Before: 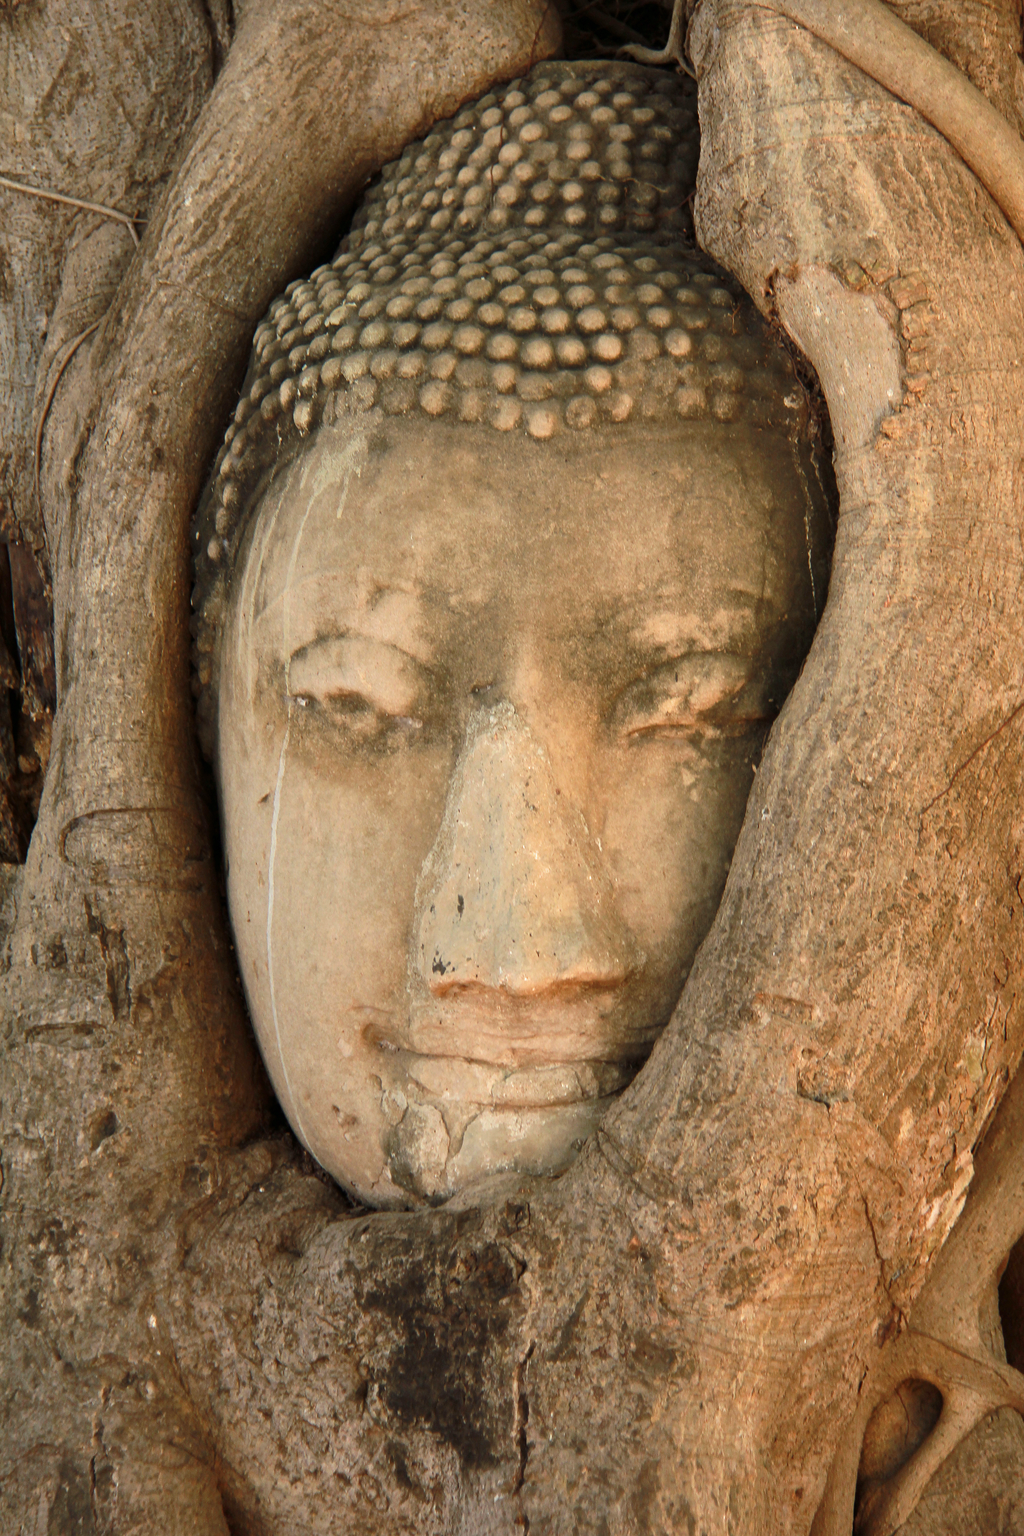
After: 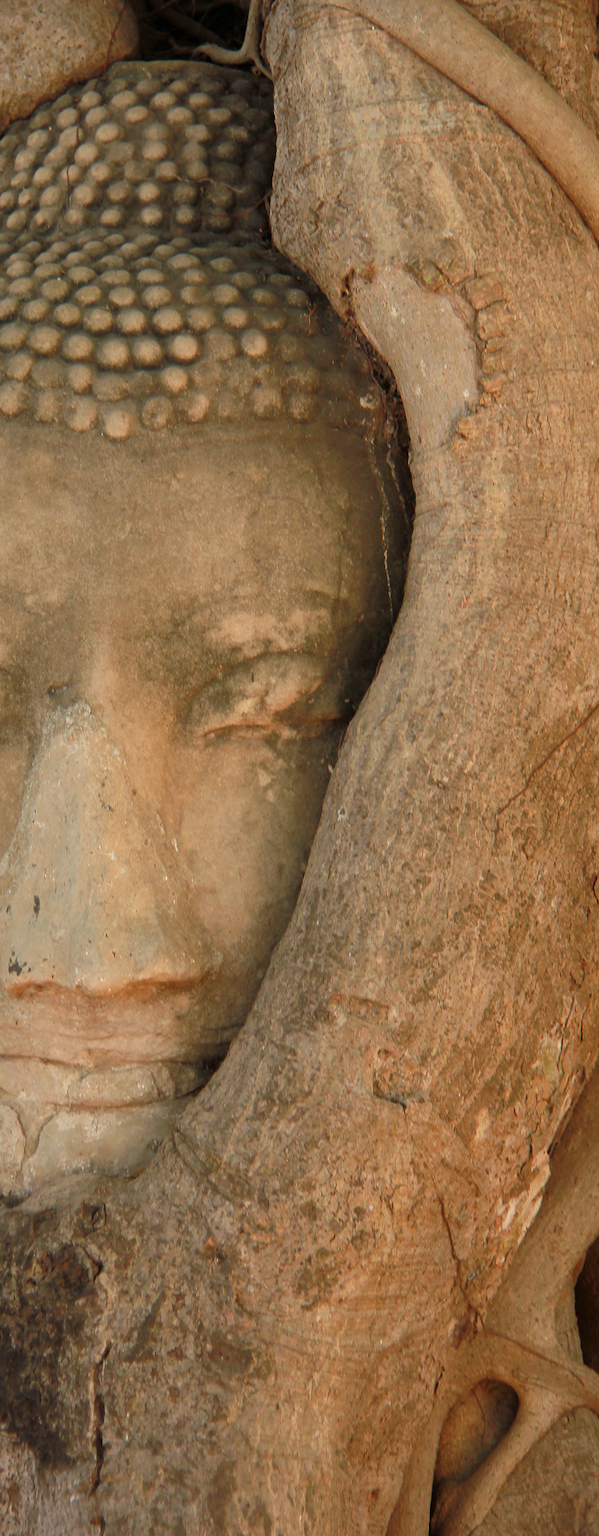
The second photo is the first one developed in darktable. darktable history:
tone equalizer: -8 EV 0.258 EV, -7 EV 0.416 EV, -6 EV 0.45 EV, -5 EV 0.238 EV, -3 EV -0.249 EV, -2 EV -0.387 EV, -1 EV -0.394 EV, +0 EV -0.224 EV, edges refinement/feathering 500, mask exposure compensation -1.57 EV, preserve details no
crop: left 41.448%
